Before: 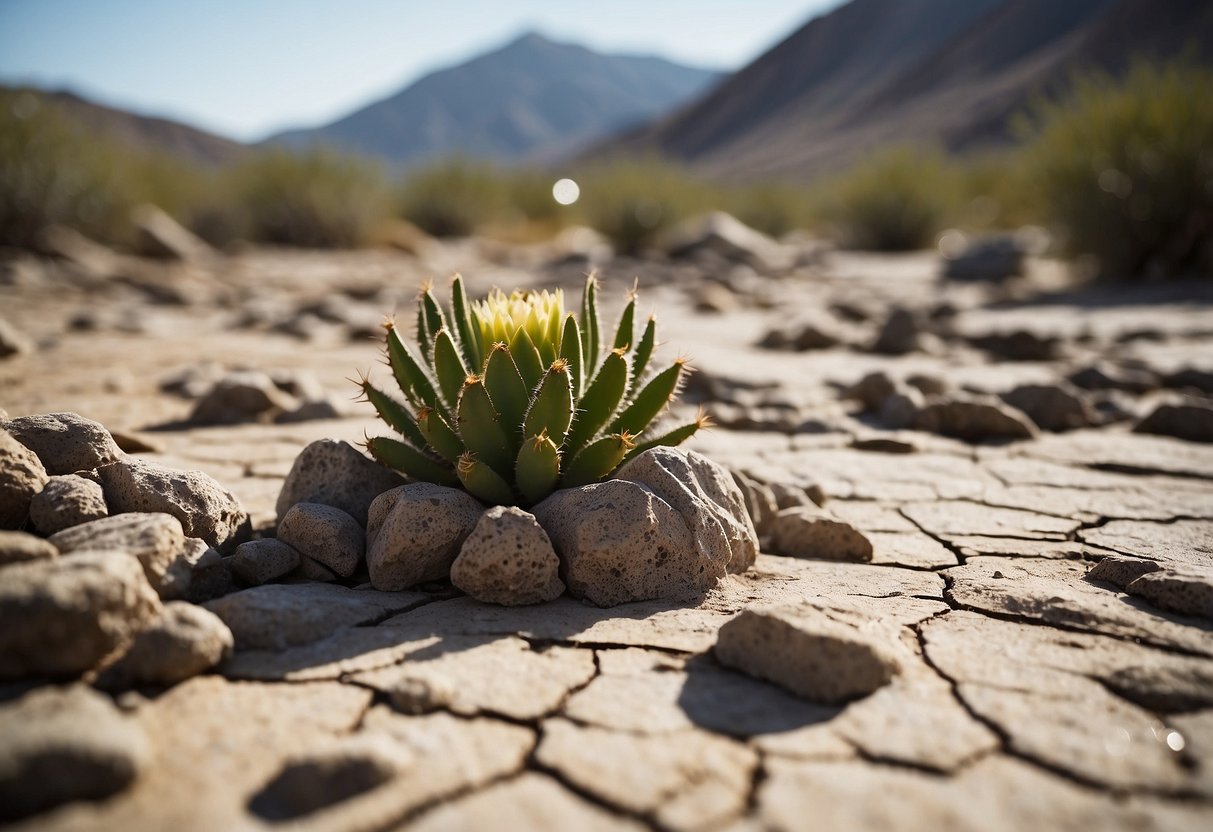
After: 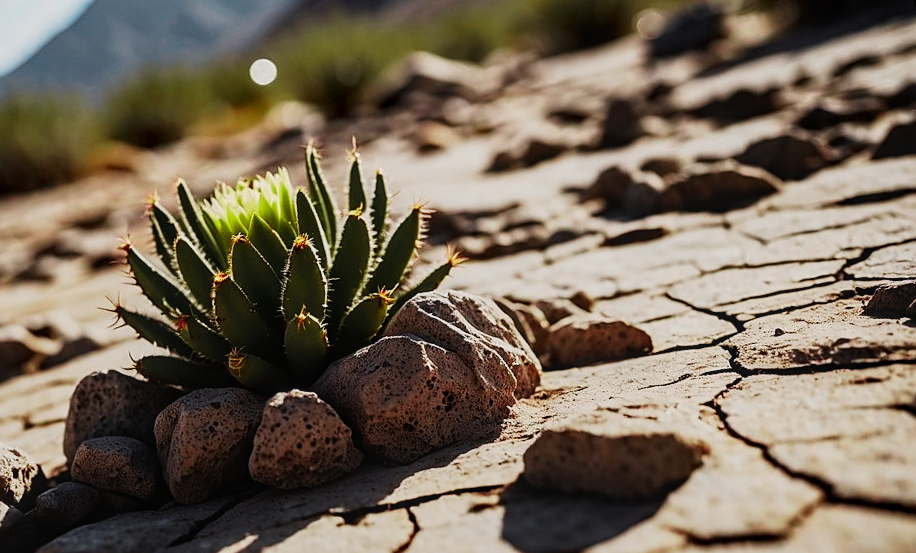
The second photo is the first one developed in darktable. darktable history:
crop: left 17.582%, bottom 0.031%
tone equalizer: on, module defaults
sharpen: on, module defaults
base curve: curves: ch0 [(0, 0) (0.007, 0.004) (0.027, 0.03) (0.046, 0.07) (0.207, 0.54) (0.442, 0.872) (0.673, 0.972) (1, 1)], preserve colors none
rotate and perspective: rotation -14.8°, crop left 0.1, crop right 0.903, crop top 0.25, crop bottom 0.748
color zones: curves: ch0 [(0, 0.533) (0.126, 0.533) (0.234, 0.533) (0.368, 0.357) (0.5, 0.5) (0.625, 0.5) (0.74, 0.637) (0.875, 0.5)]; ch1 [(0.004, 0.708) (0.129, 0.662) (0.25, 0.5) (0.375, 0.331) (0.496, 0.396) (0.625, 0.649) (0.739, 0.26) (0.875, 0.5) (1, 0.478)]; ch2 [(0, 0.409) (0.132, 0.403) (0.236, 0.558) (0.379, 0.448) (0.5, 0.5) (0.625, 0.5) (0.691, 0.39) (0.875, 0.5)]
local contrast: on, module defaults
exposure: exposure -1.468 EV, compensate highlight preservation false
